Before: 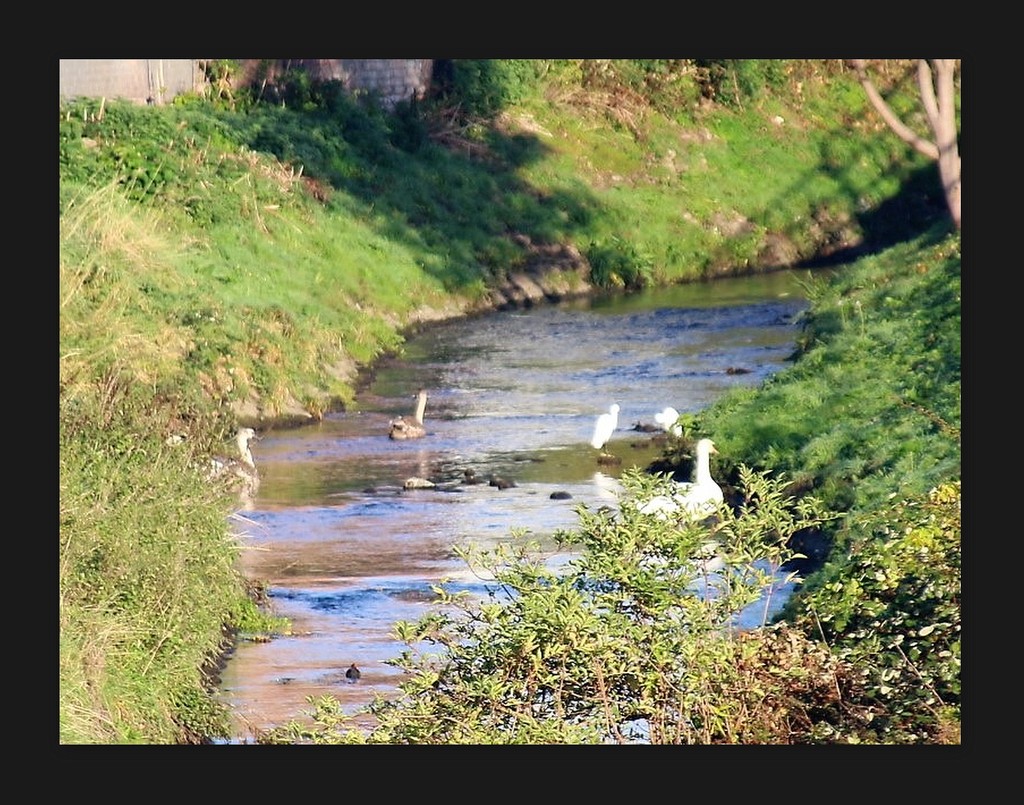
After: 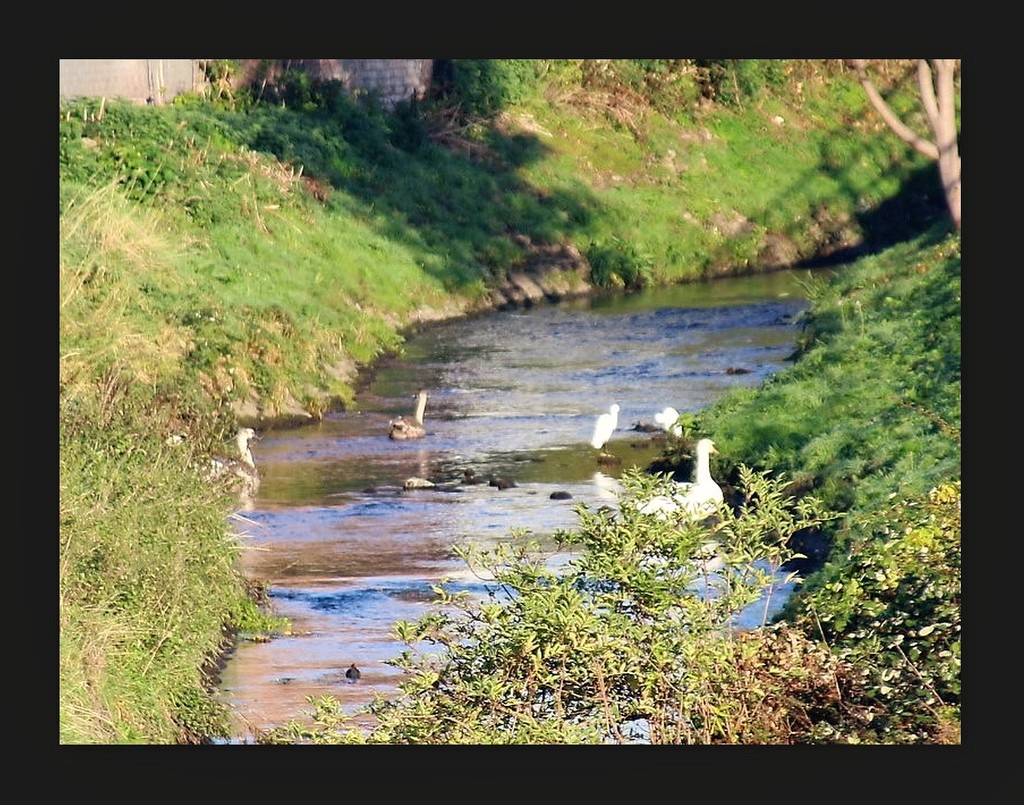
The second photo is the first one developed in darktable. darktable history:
white balance: red 1.009, blue 0.985
shadows and highlights: shadows 19.13, highlights -83.41, soften with gaussian
